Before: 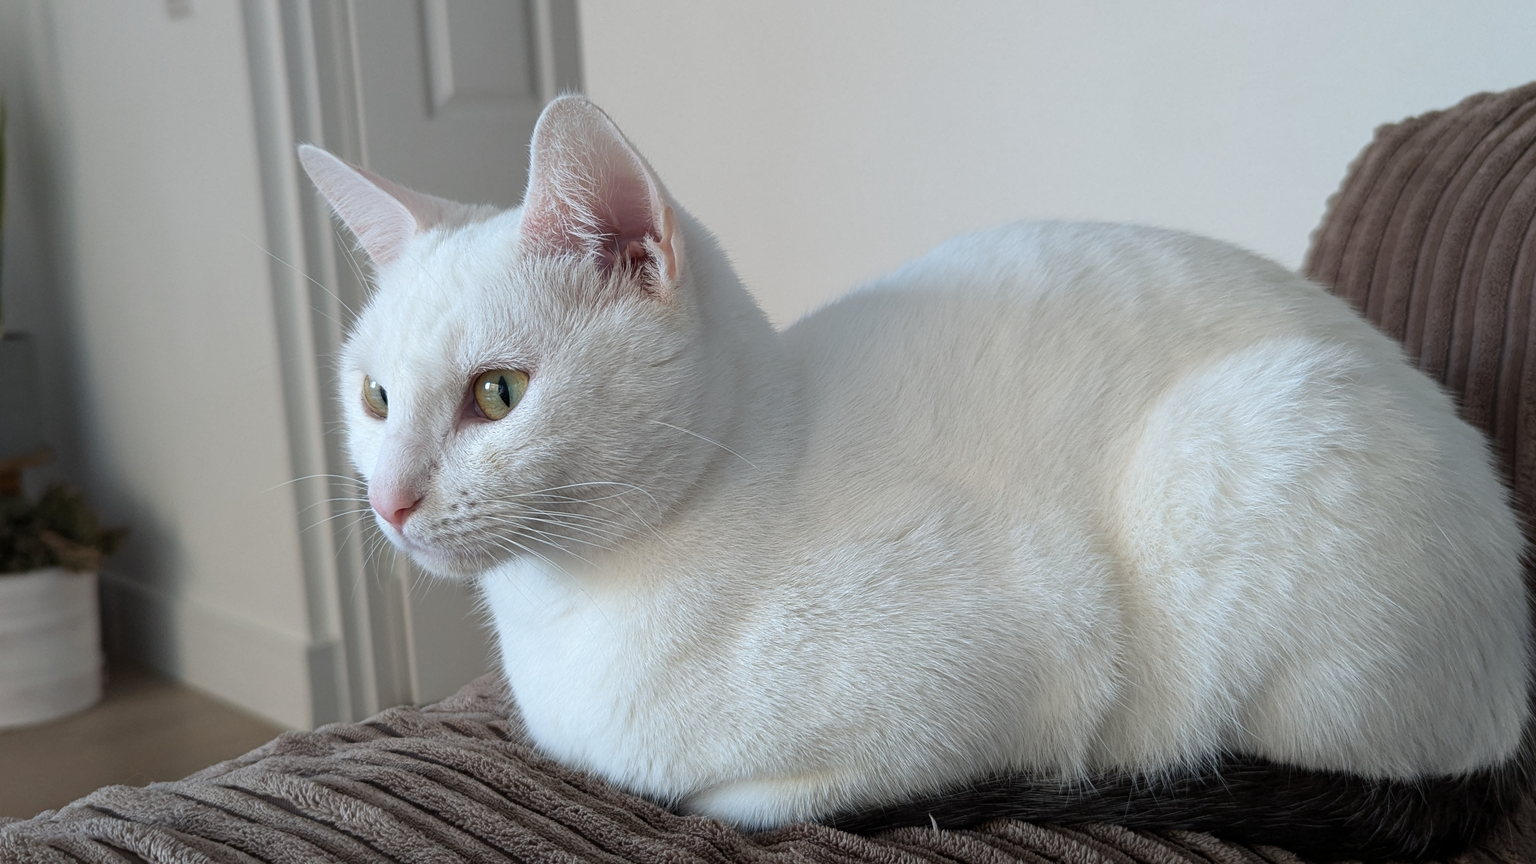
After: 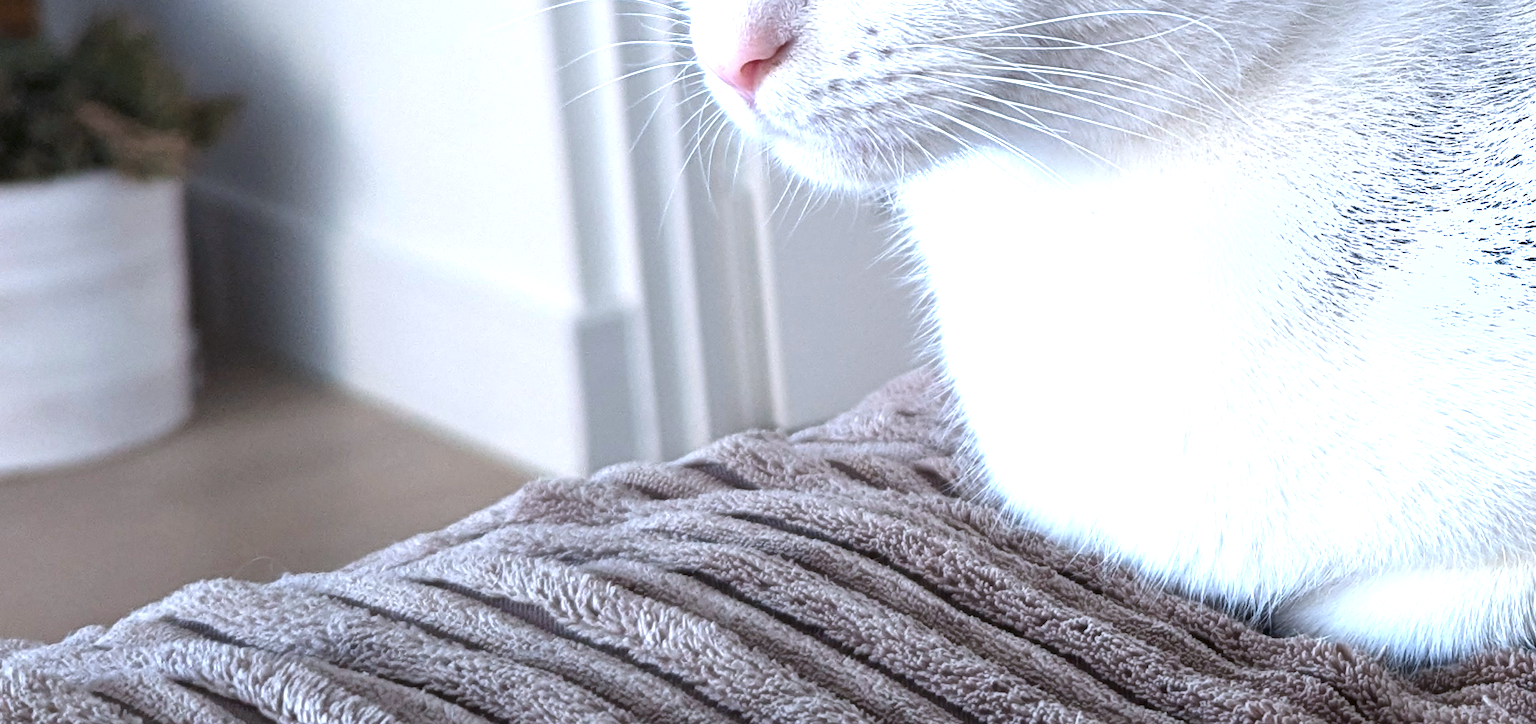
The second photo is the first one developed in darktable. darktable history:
crop and rotate: top 55.178%, right 46.689%, bottom 0.124%
exposure: black level correction 0, exposure 1.385 EV, compensate highlight preservation false
color calibration: illuminant as shot in camera, x 0.37, y 0.382, temperature 4316.68 K
shadows and highlights: radius 331.75, shadows 53.87, highlights -98.02, compress 94.41%, soften with gaussian
